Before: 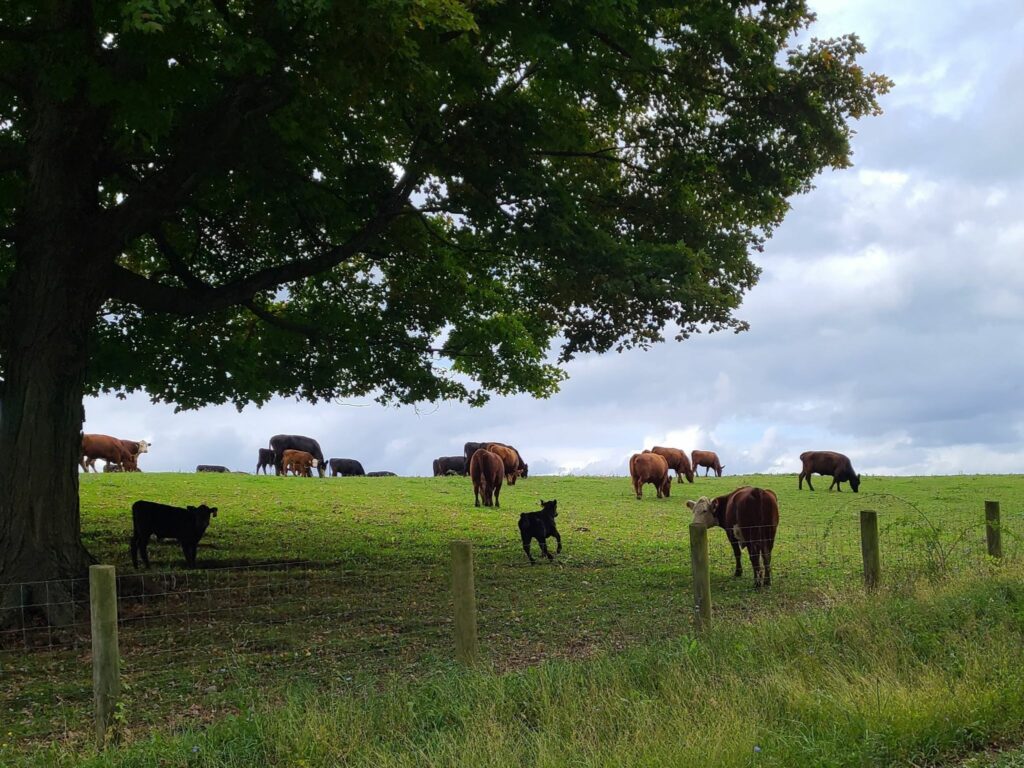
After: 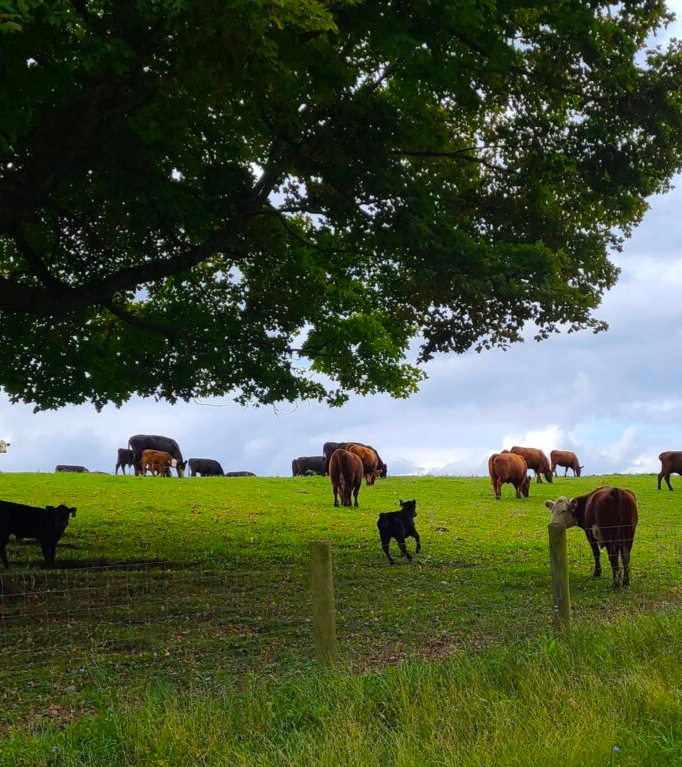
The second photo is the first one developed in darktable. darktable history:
crop and rotate: left 13.85%, right 19.525%
color balance rgb: perceptual saturation grading › global saturation 31.321%
